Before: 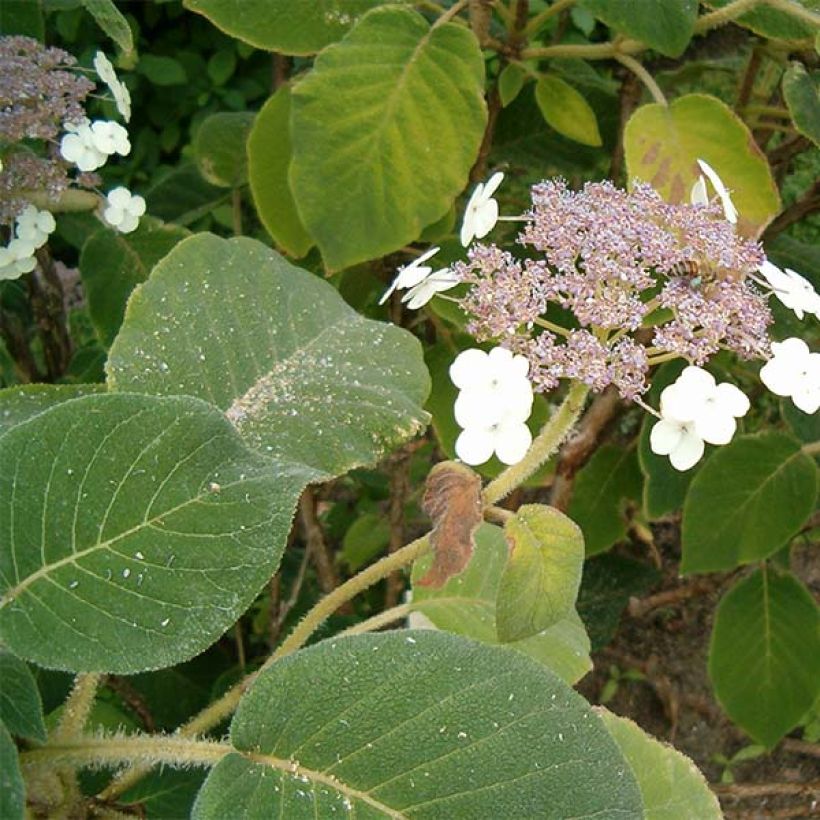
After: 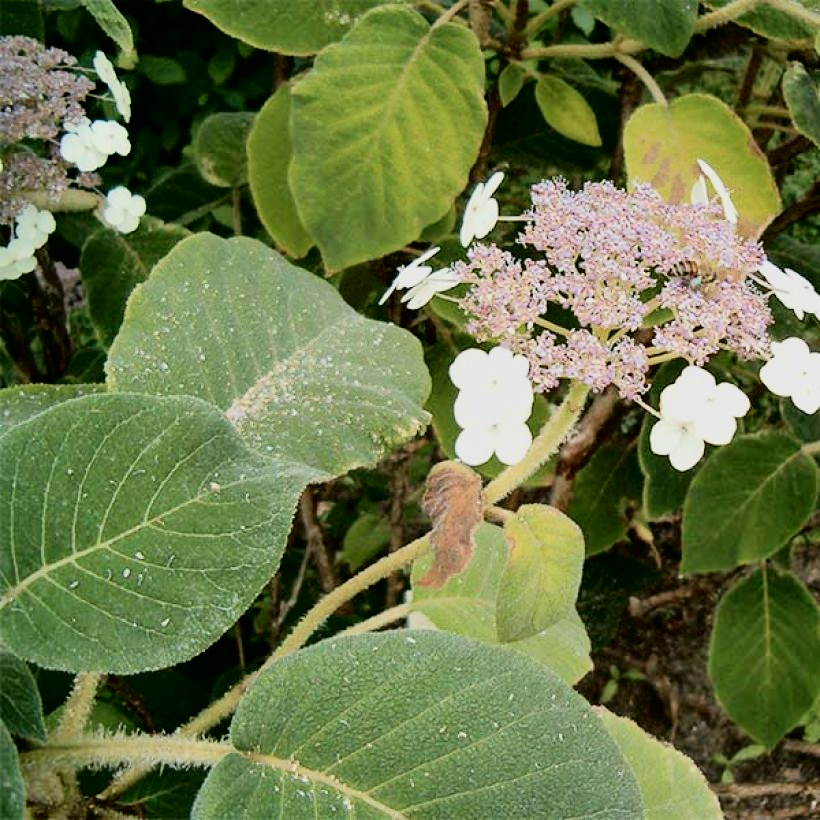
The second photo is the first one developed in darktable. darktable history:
tone curve: curves: ch0 [(0, 0) (0.003, 0.003) (0.011, 0.005) (0.025, 0.008) (0.044, 0.012) (0.069, 0.02) (0.1, 0.031) (0.136, 0.047) (0.177, 0.088) (0.224, 0.141) (0.277, 0.222) (0.335, 0.32) (0.399, 0.422) (0.468, 0.523) (0.543, 0.623) (0.623, 0.716) (0.709, 0.796) (0.801, 0.878) (0.898, 0.957) (1, 1)], color space Lab, independent channels
filmic rgb: black relative exposure -7.65 EV, white relative exposure 4.56 EV, threshold 5.97 EV, hardness 3.61, color science v6 (2022), enable highlight reconstruction true
shadows and highlights: soften with gaussian
